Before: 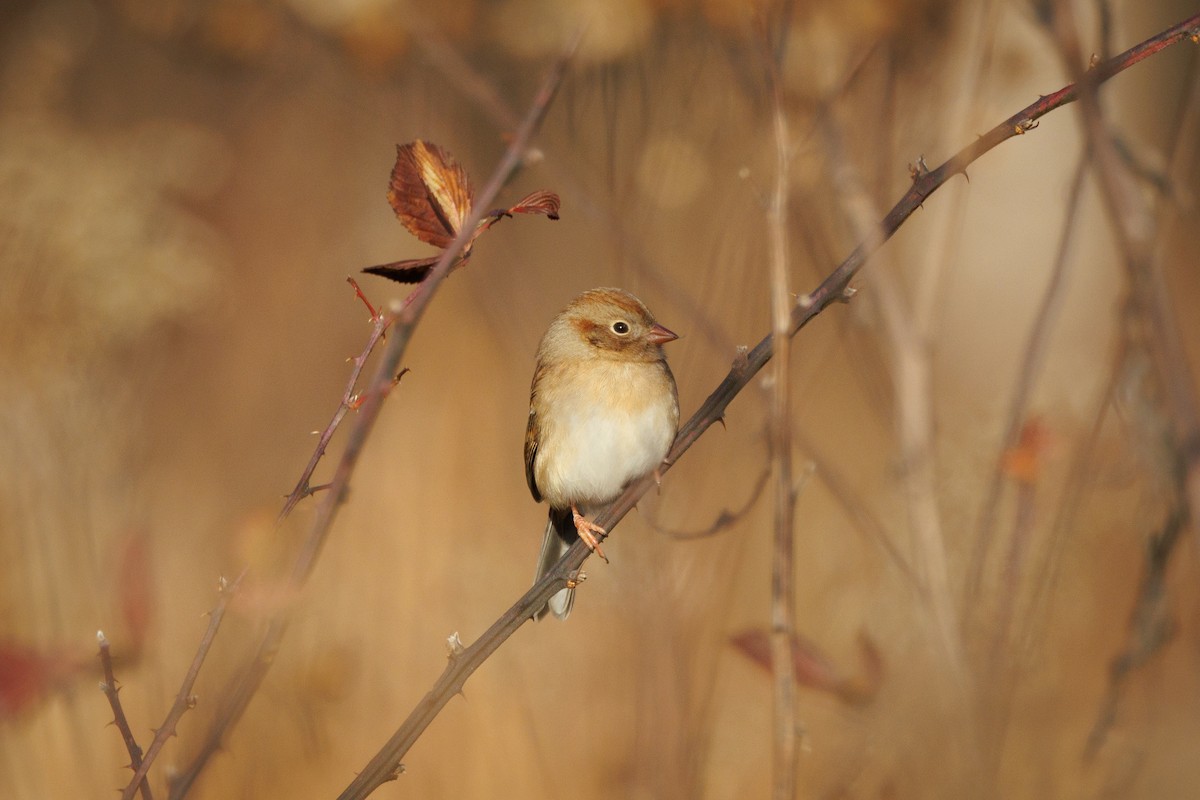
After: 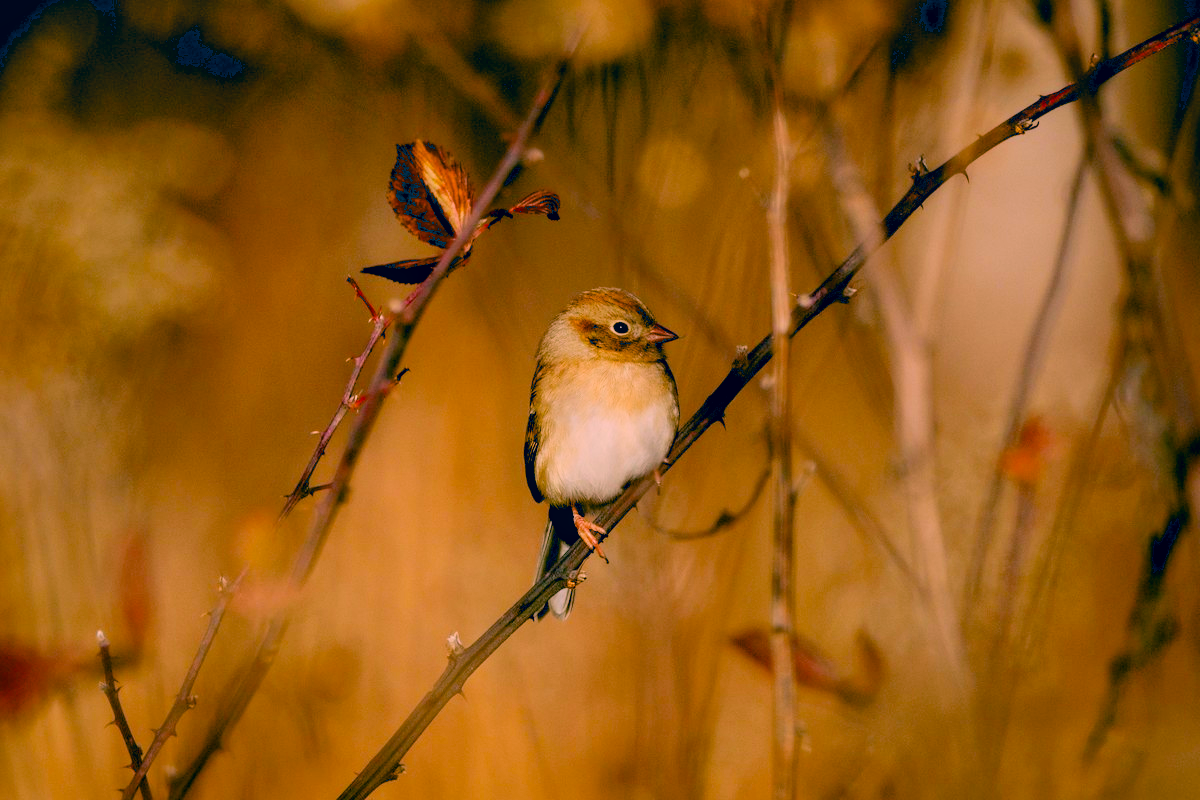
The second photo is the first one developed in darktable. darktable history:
filmic rgb: black relative exposure -7.65 EV, white relative exposure 4.56 EV, hardness 3.61, contrast 1.106
local contrast: shadows 96%, midtone range 0.496
color correction: highlights a* 16.62, highlights b* 0.281, shadows a* -14.85, shadows b* -14.38, saturation 1.48
exposure: black level correction 0.055, exposure -0.034 EV, compensate highlight preservation false
